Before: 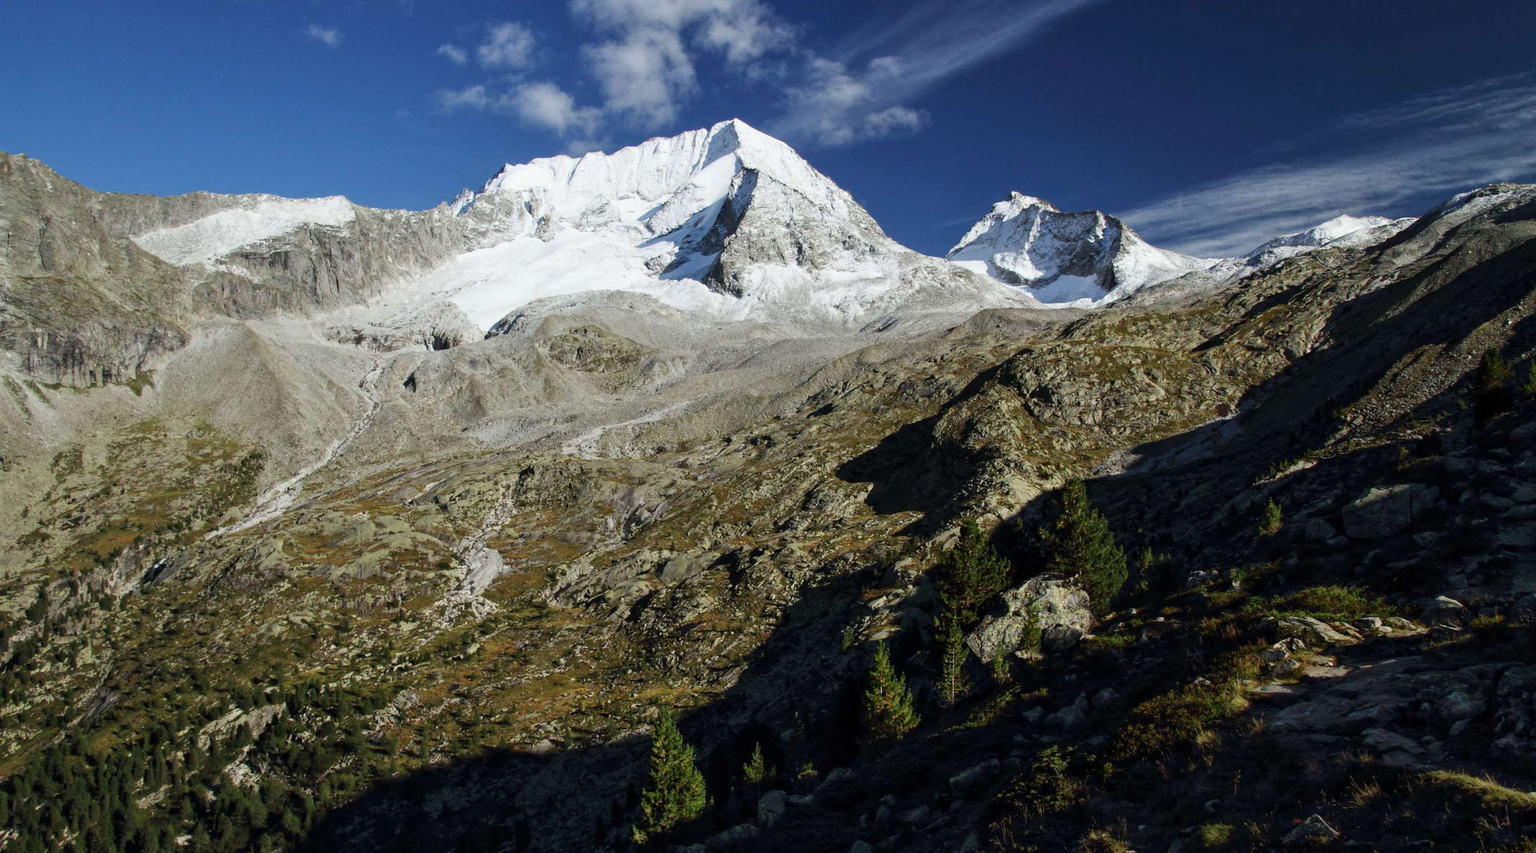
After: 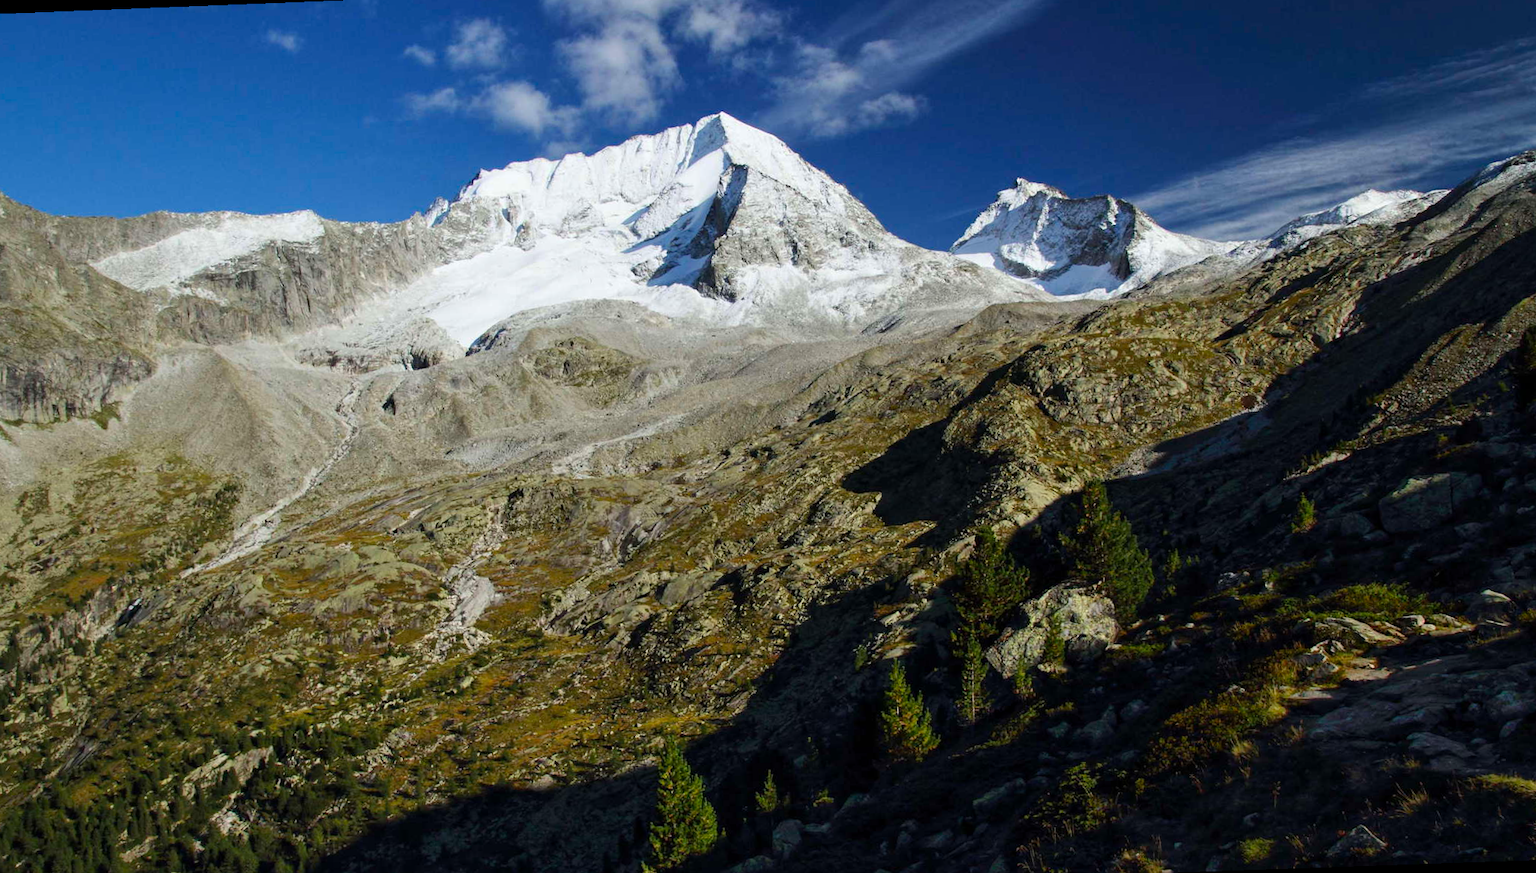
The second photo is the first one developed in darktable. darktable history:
rotate and perspective: rotation -2.12°, lens shift (vertical) 0.009, lens shift (horizontal) -0.008, automatic cropping original format, crop left 0.036, crop right 0.964, crop top 0.05, crop bottom 0.959
color balance rgb: perceptual saturation grading › global saturation 20%, global vibrance 20%
